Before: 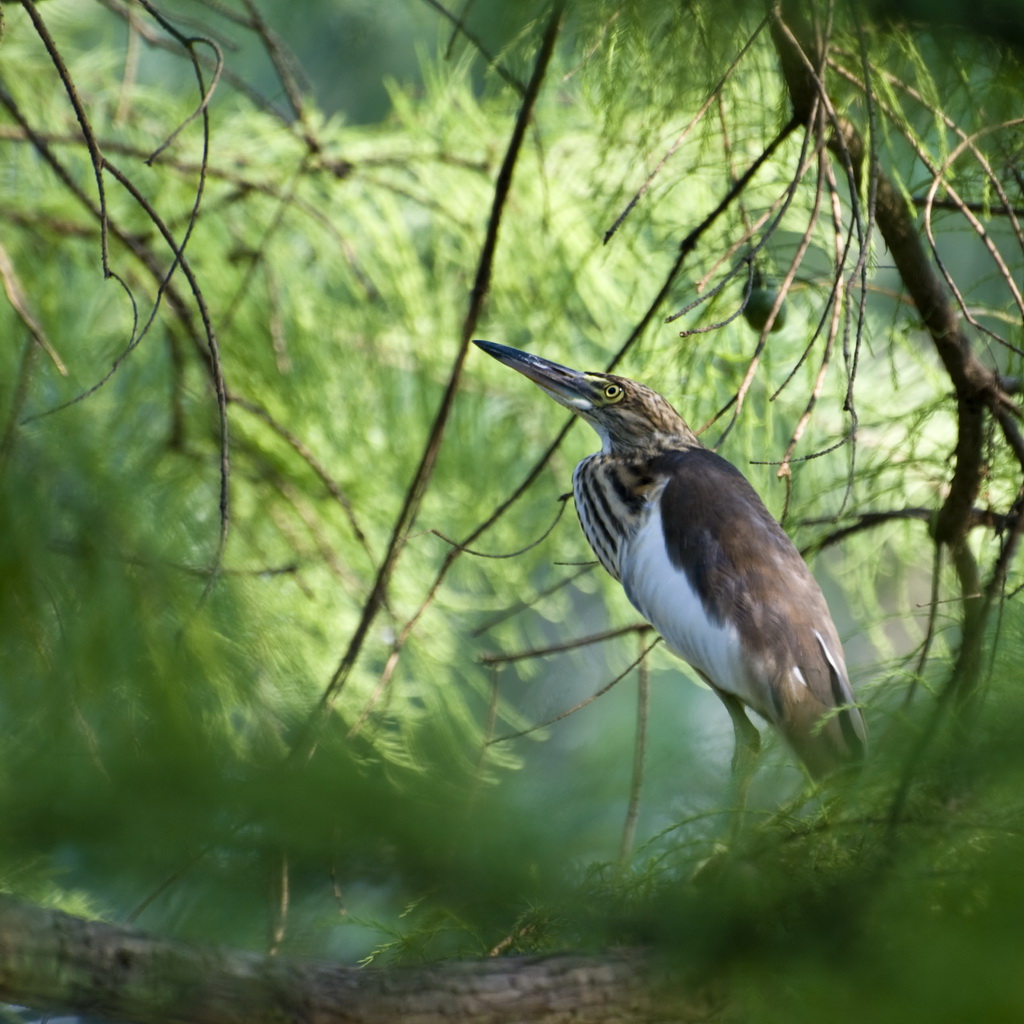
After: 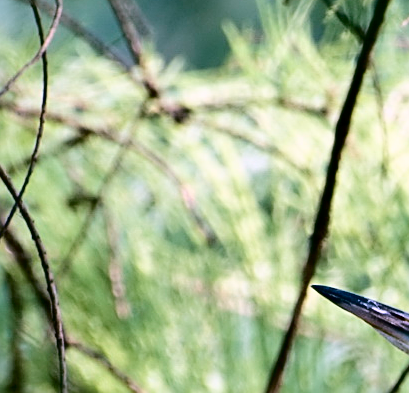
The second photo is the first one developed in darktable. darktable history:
sharpen: on, module defaults
color correction: highlights a* 15.54, highlights b* -20.5
crop: left 15.728%, top 5.439%, right 44.295%, bottom 56.168%
tone curve: curves: ch0 [(0, 0) (0.003, 0.003) (0.011, 0.005) (0.025, 0.008) (0.044, 0.012) (0.069, 0.02) (0.1, 0.031) (0.136, 0.047) (0.177, 0.088) (0.224, 0.141) (0.277, 0.222) (0.335, 0.32) (0.399, 0.425) (0.468, 0.524) (0.543, 0.623) (0.623, 0.716) (0.709, 0.796) (0.801, 0.88) (0.898, 0.959) (1, 1)], color space Lab, independent channels, preserve colors none
